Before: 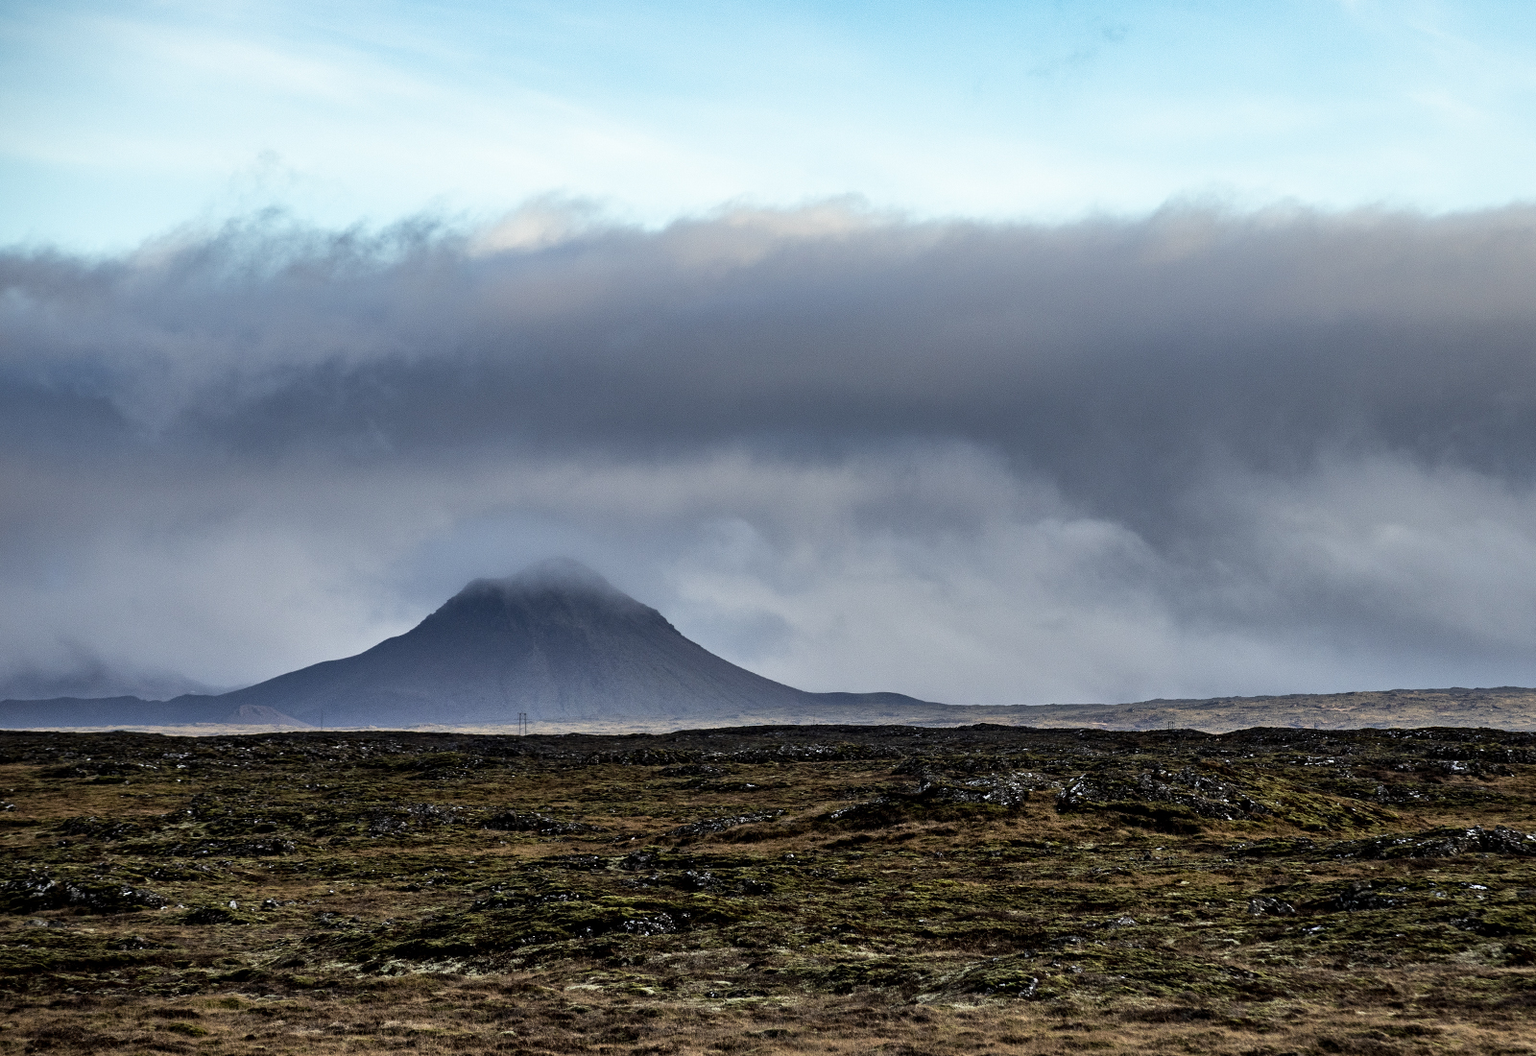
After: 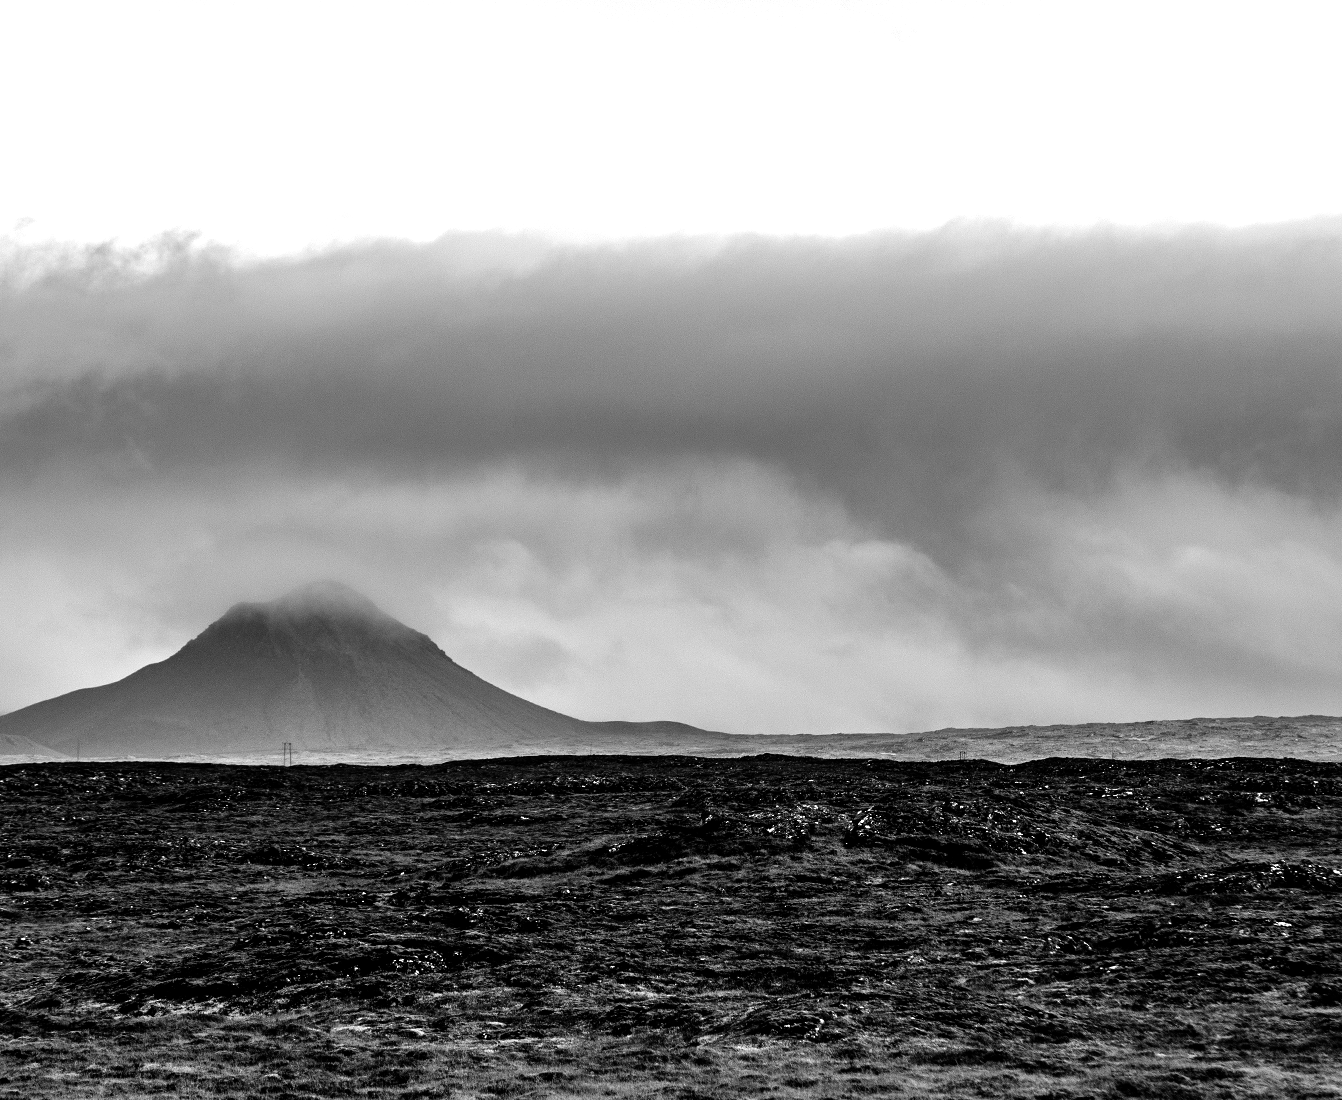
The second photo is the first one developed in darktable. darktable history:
crop: left 16.088%
sharpen: radius 2.87, amount 0.88, threshold 47.267
tone equalizer: -8 EV -0.774 EV, -7 EV -0.709 EV, -6 EV -0.599 EV, -5 EV -0.419 EV, -3 EV 0.389 EV, -2 EV 0.6 EV, -1 EV 0.701 EV, +0 EV 0.767 EV, mask exposure compensation -0.485 EV
color calibration: output gray [0.267, 0.423, 0.261, 0], x 0.34, y 0.354, temperature 5161.45 K, saturation algorithm version 1 (2020)
